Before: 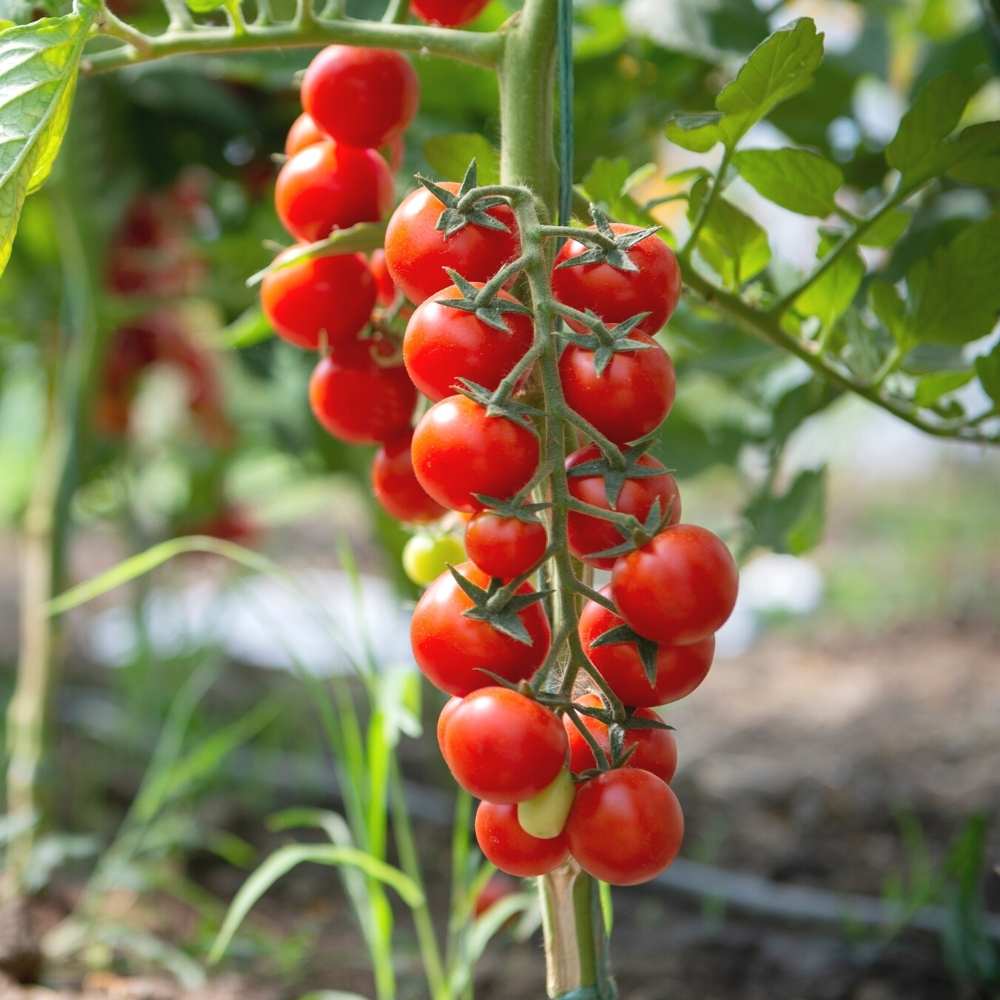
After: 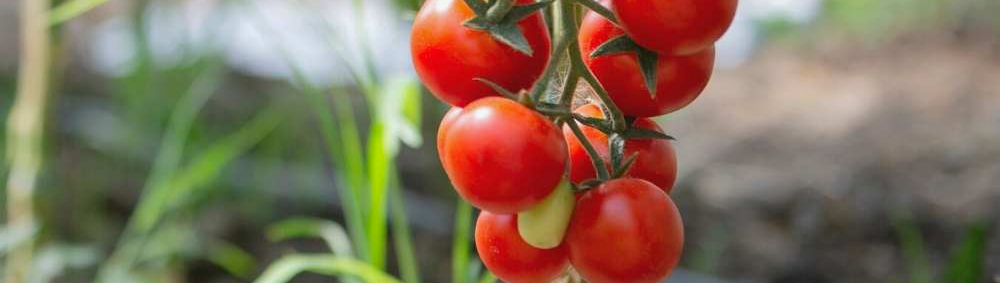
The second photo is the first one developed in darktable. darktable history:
shadows and highlights: shadows -20.16, white point adjustment -2.1, highlights -34.96
crop and rotate: top 59.017%, bottom 12.608%
